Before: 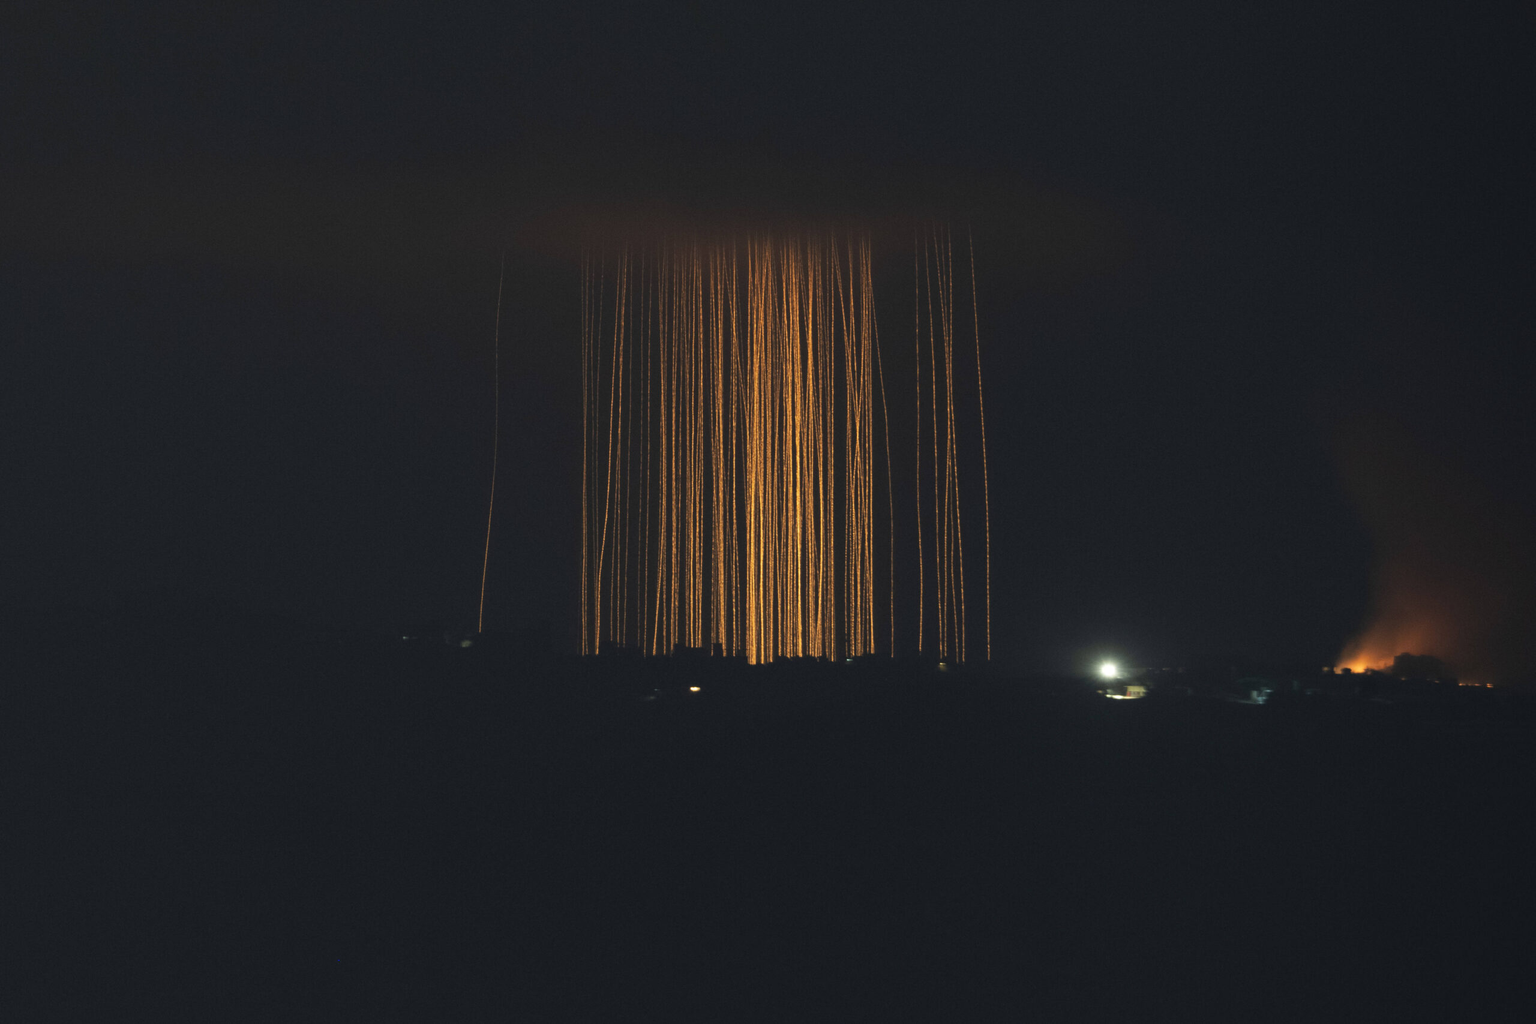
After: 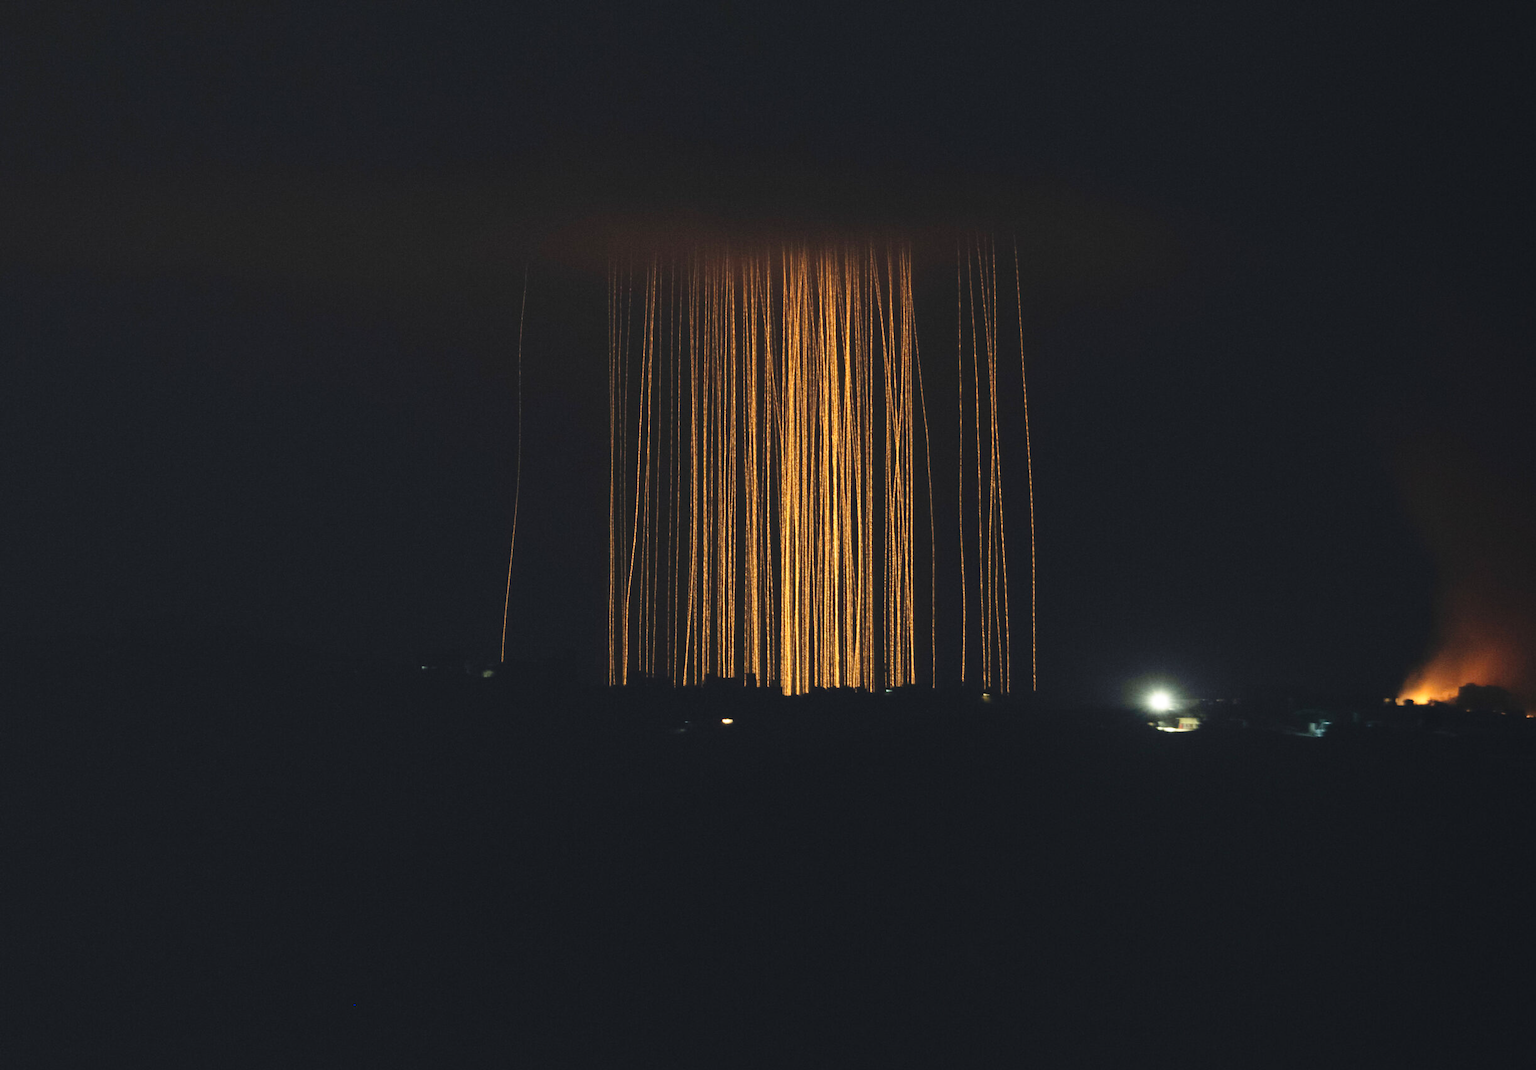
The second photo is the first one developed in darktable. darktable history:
tone equalizer: edges refinement/feathering 500, mask exposure compensation -1.57 EV, preserve details no
base curve: curves: ch0 [(0, 0) (0.028, 0.03) (0.121, 0.232) (0.46, 0.748) (0.859, 0.968) (1, 1)], preserve colors none
crop: right 4.376%, bottom 0.033%
